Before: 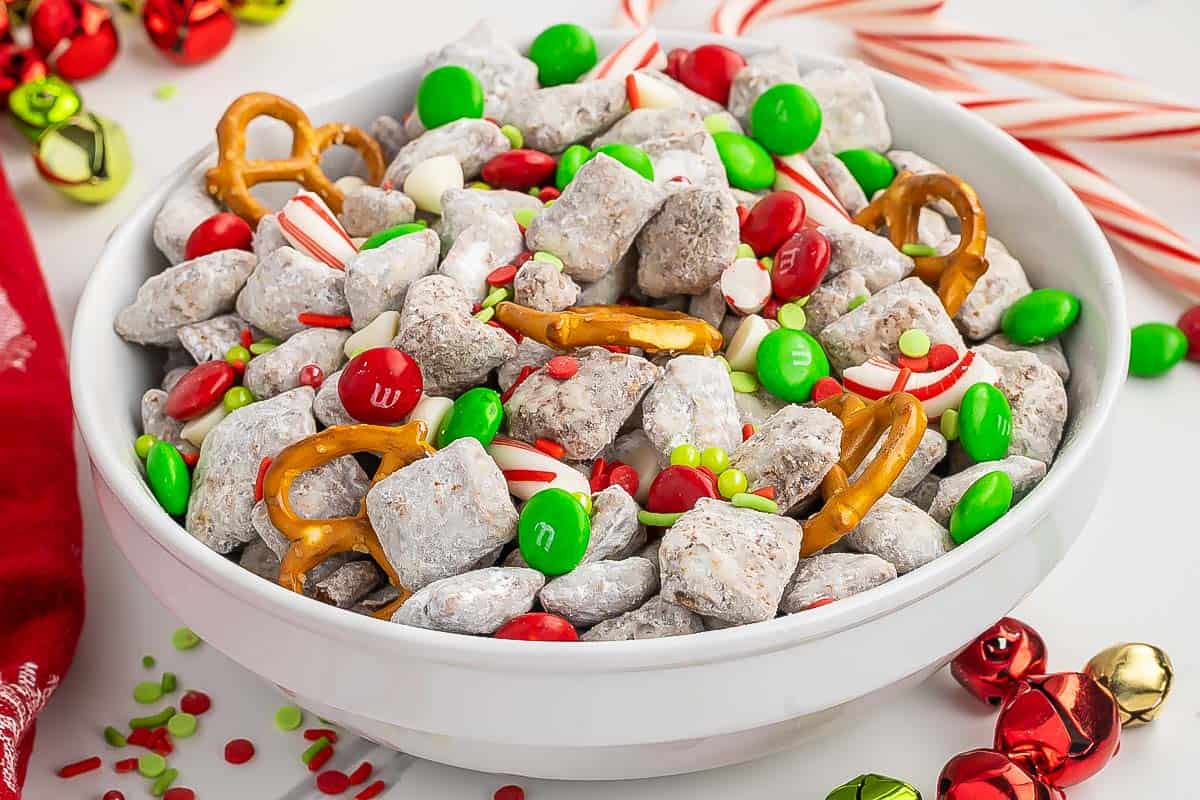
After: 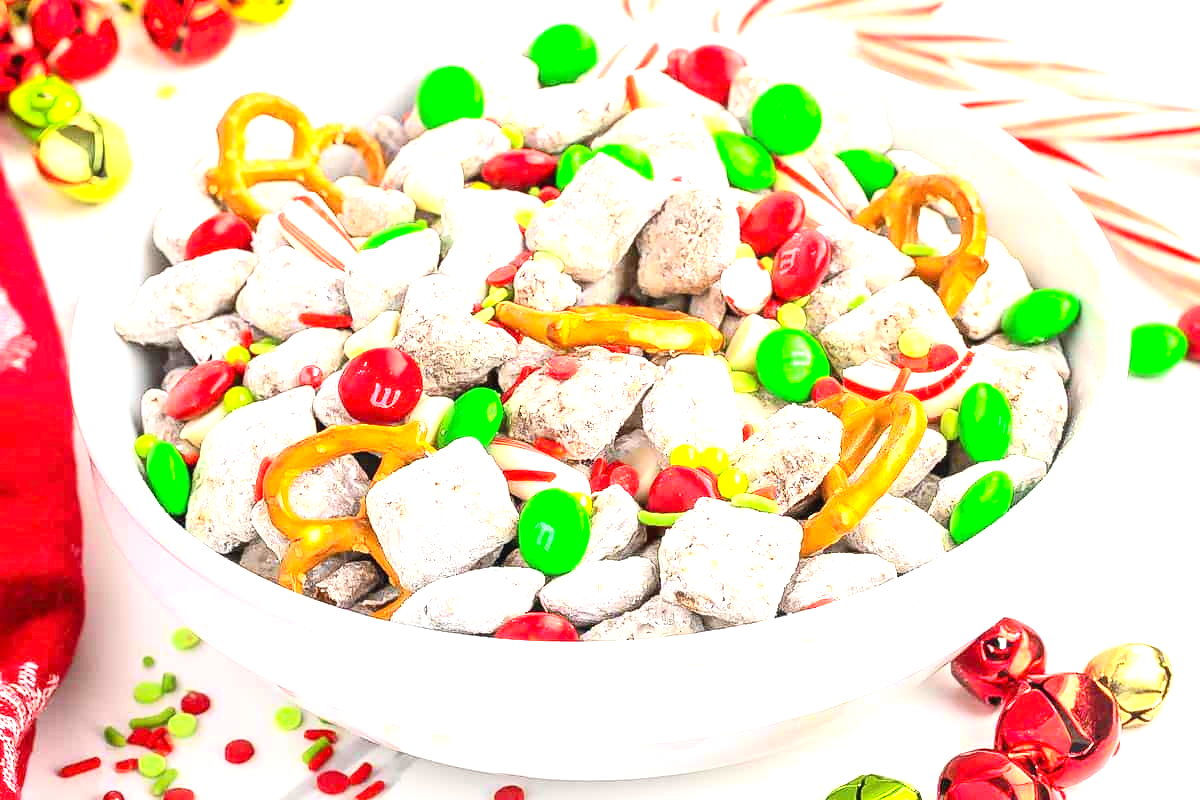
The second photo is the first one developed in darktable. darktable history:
contrast brightness saturation: contrast 0.196, brightness 0.154, saturation 0.135
exposure: black level correction 0, exposure 1.376 EV, compensate highlight preservation false
